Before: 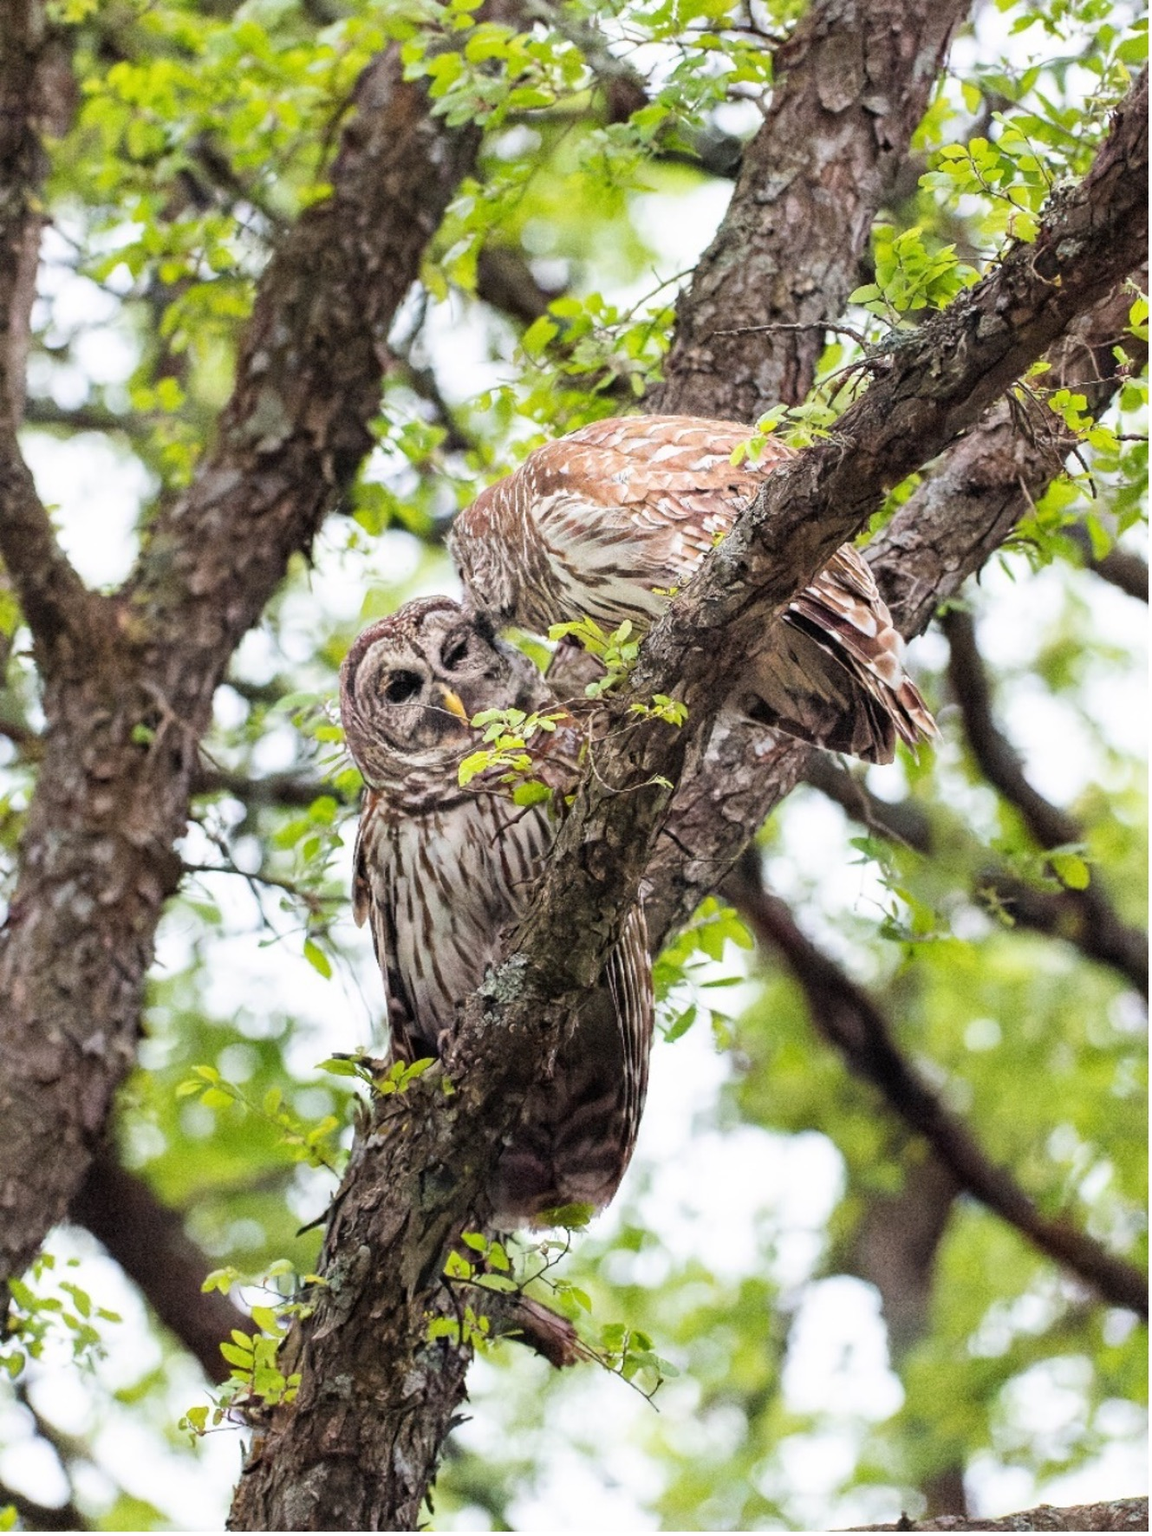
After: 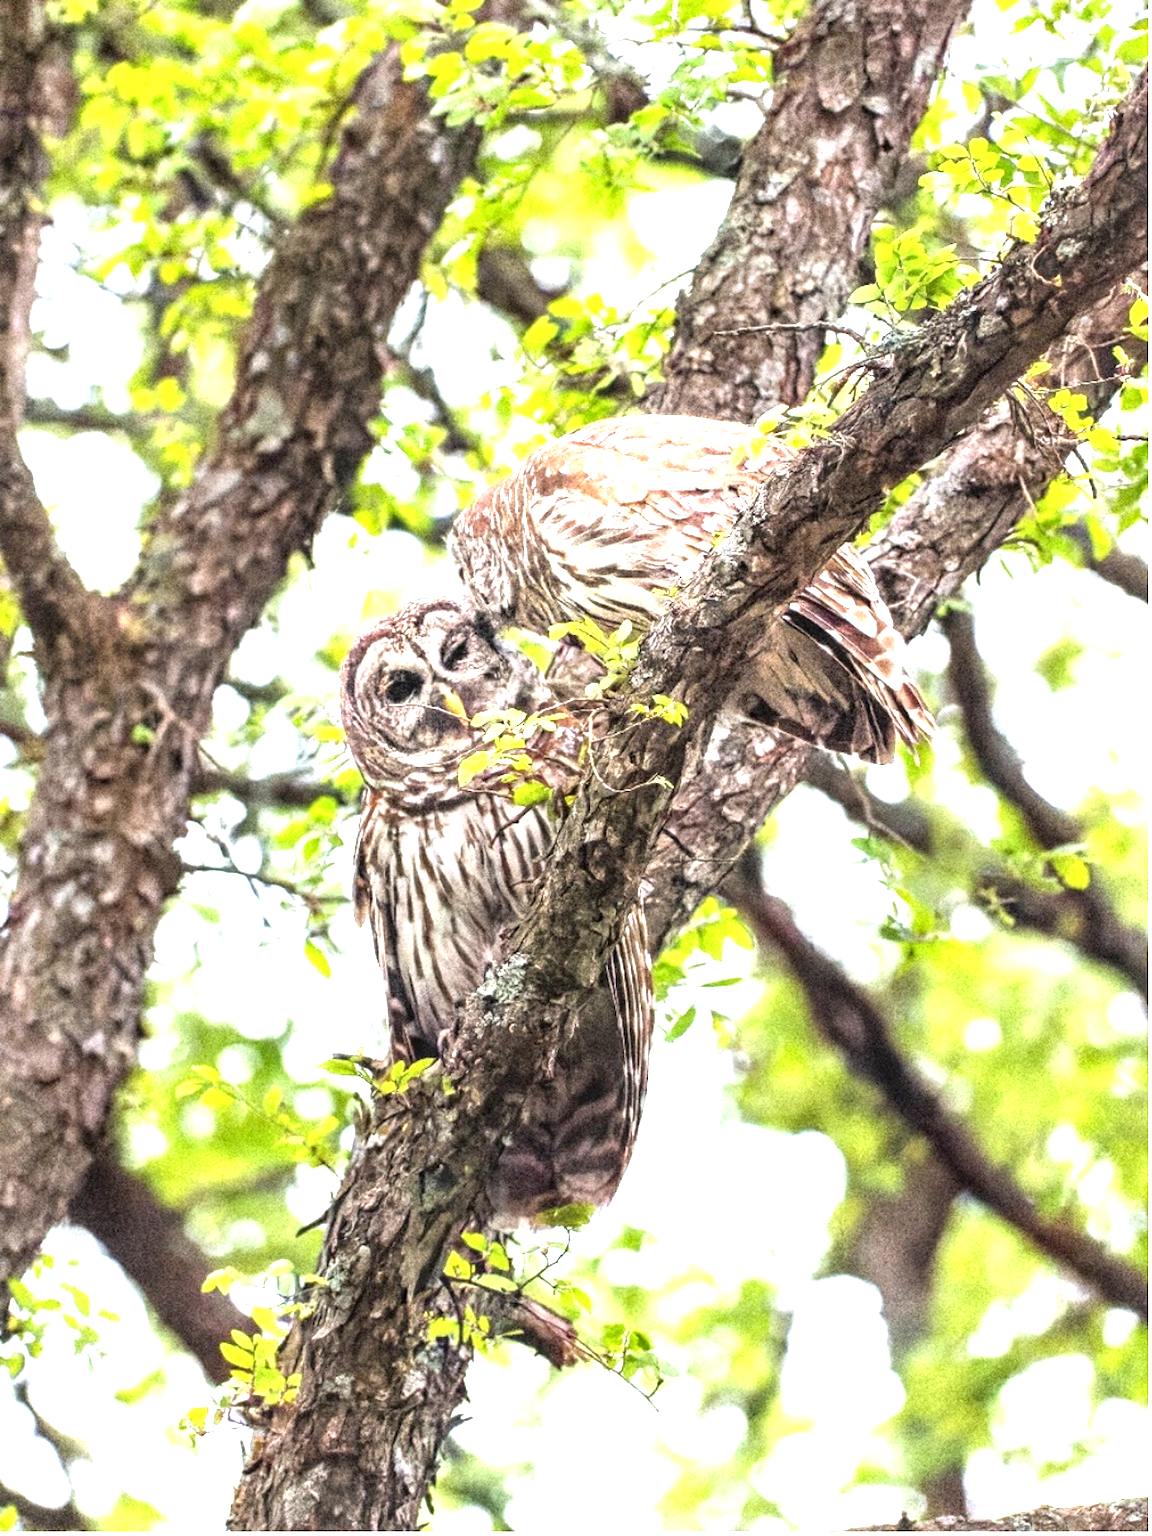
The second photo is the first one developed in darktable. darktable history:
local contrast: detail 130%
exposure: black level correction 0, exposure 1.107 EV, compensate exposure bias true, compensate highlight preservation false
